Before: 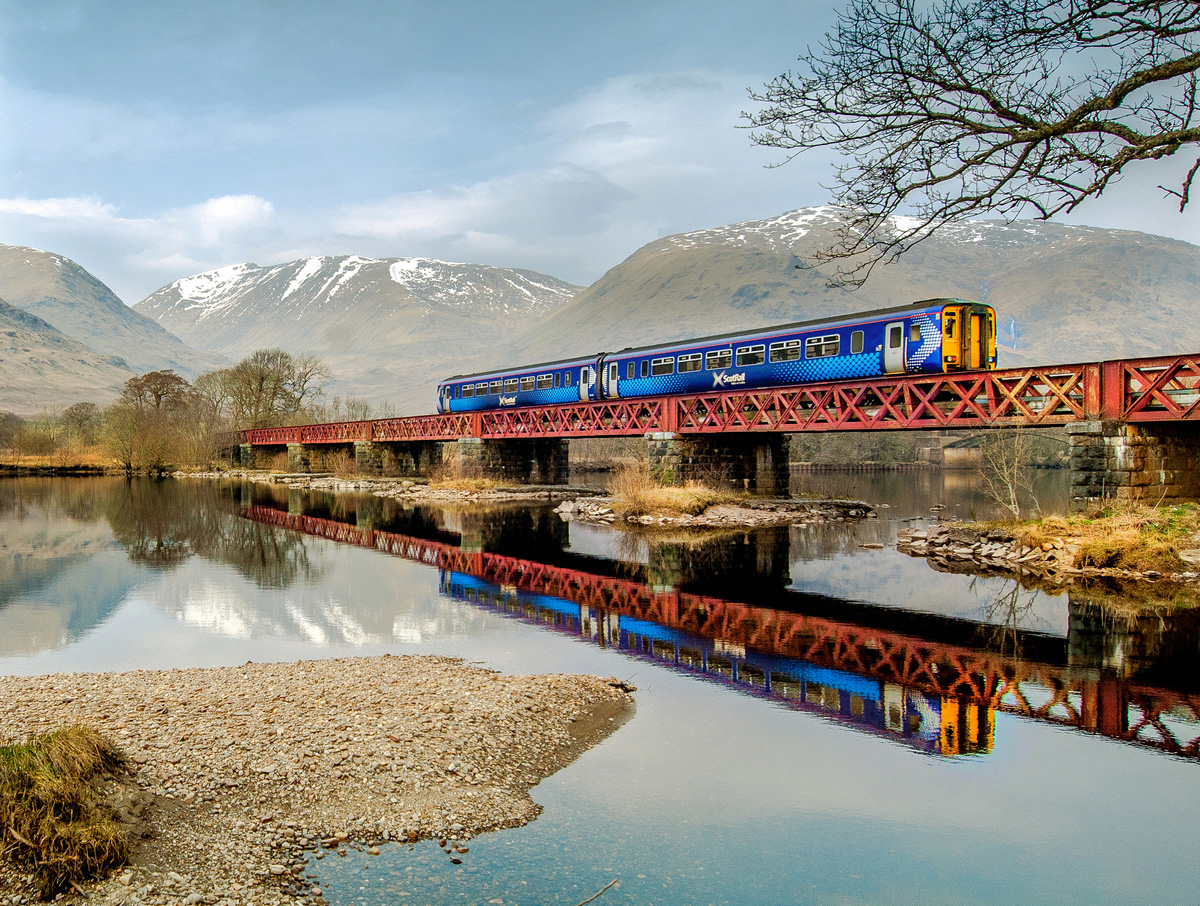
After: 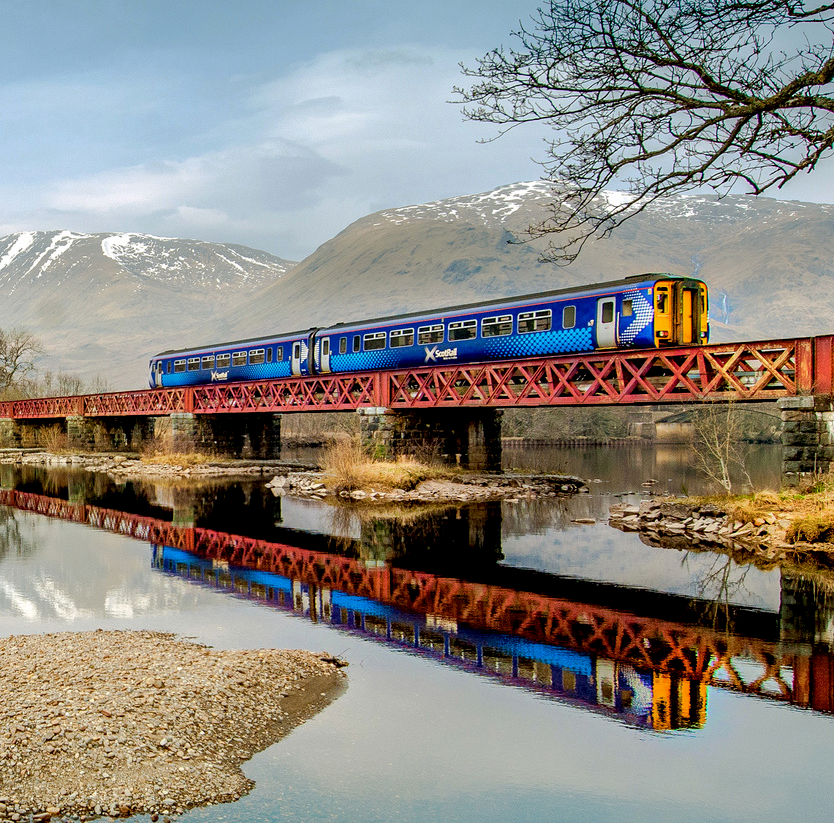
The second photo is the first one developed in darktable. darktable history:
crop and rotate: left 24.034%, top 2.838%, right 6.406%, bottom 6.299%
exposure: black level correction 0.007, compensate highlight preservation false
